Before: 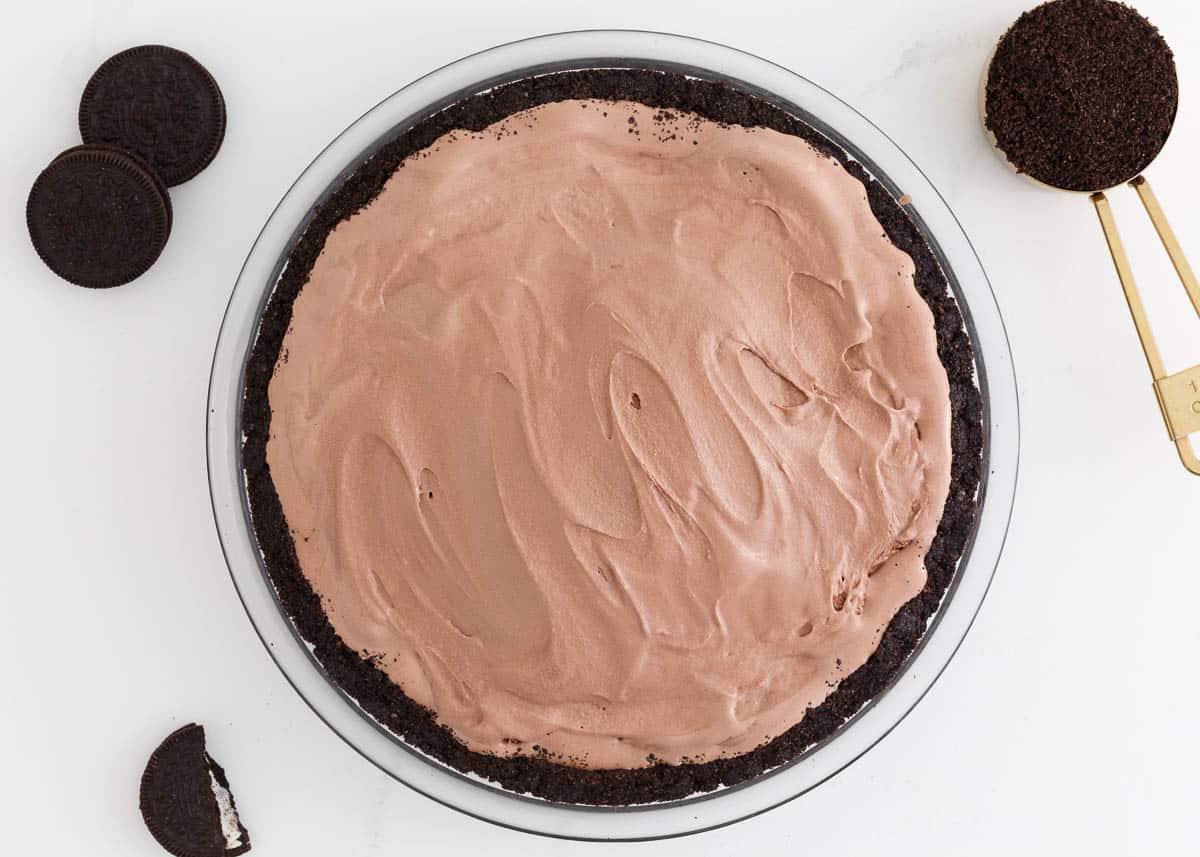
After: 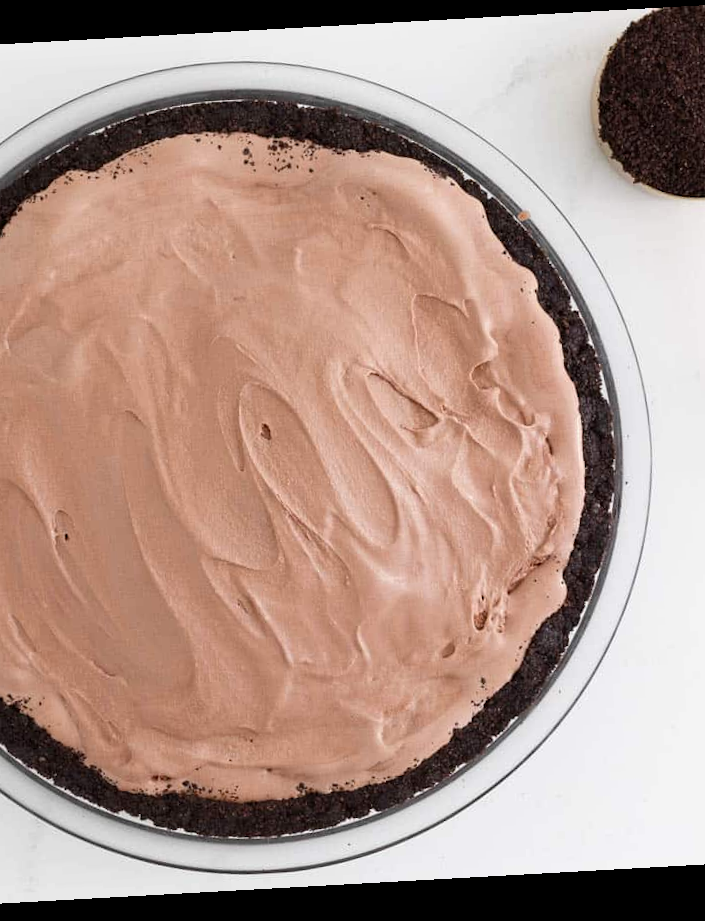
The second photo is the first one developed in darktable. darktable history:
crop: left 31.458%, top 0%, right 11.876%
rotate and perspective: rotation -3.18°, automatic cropping off
color balance: mode lift, gamma, gain (sRGB)
